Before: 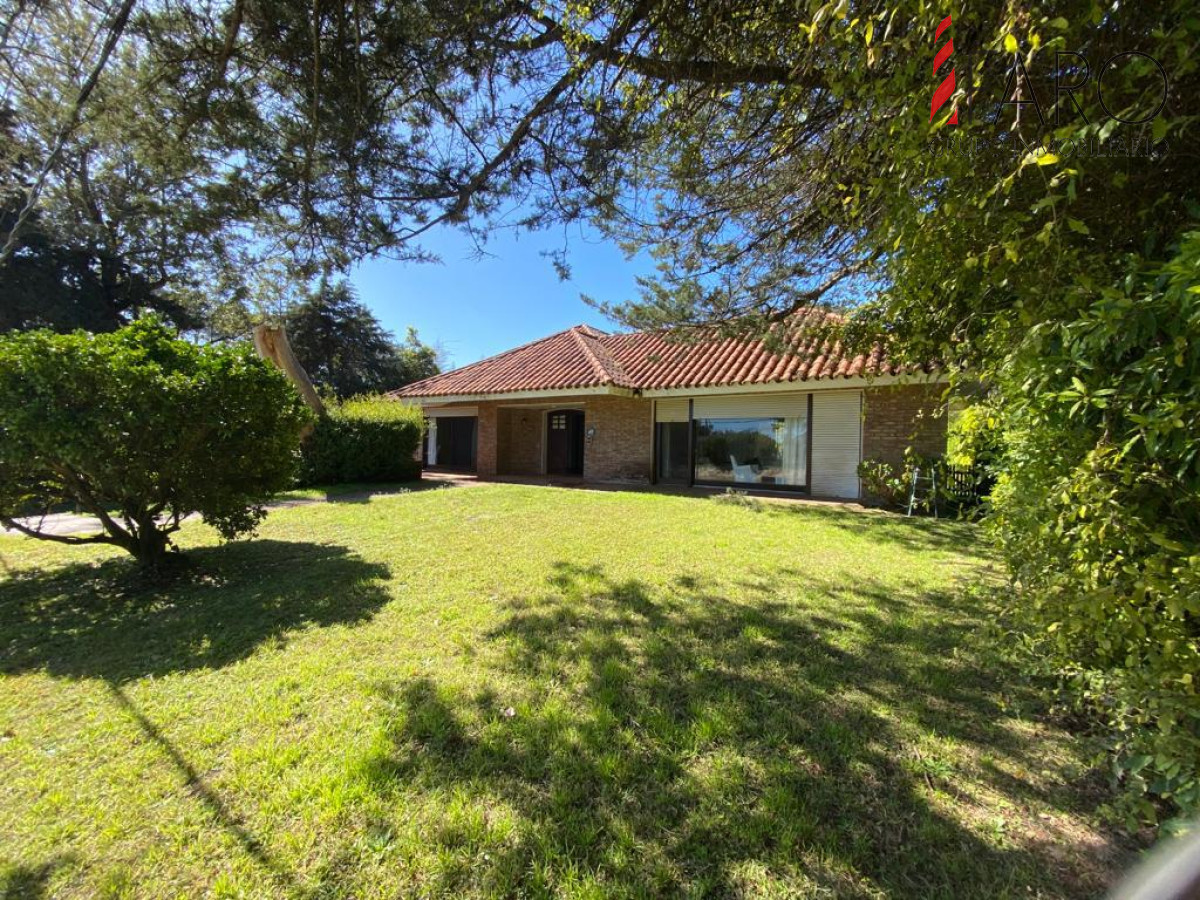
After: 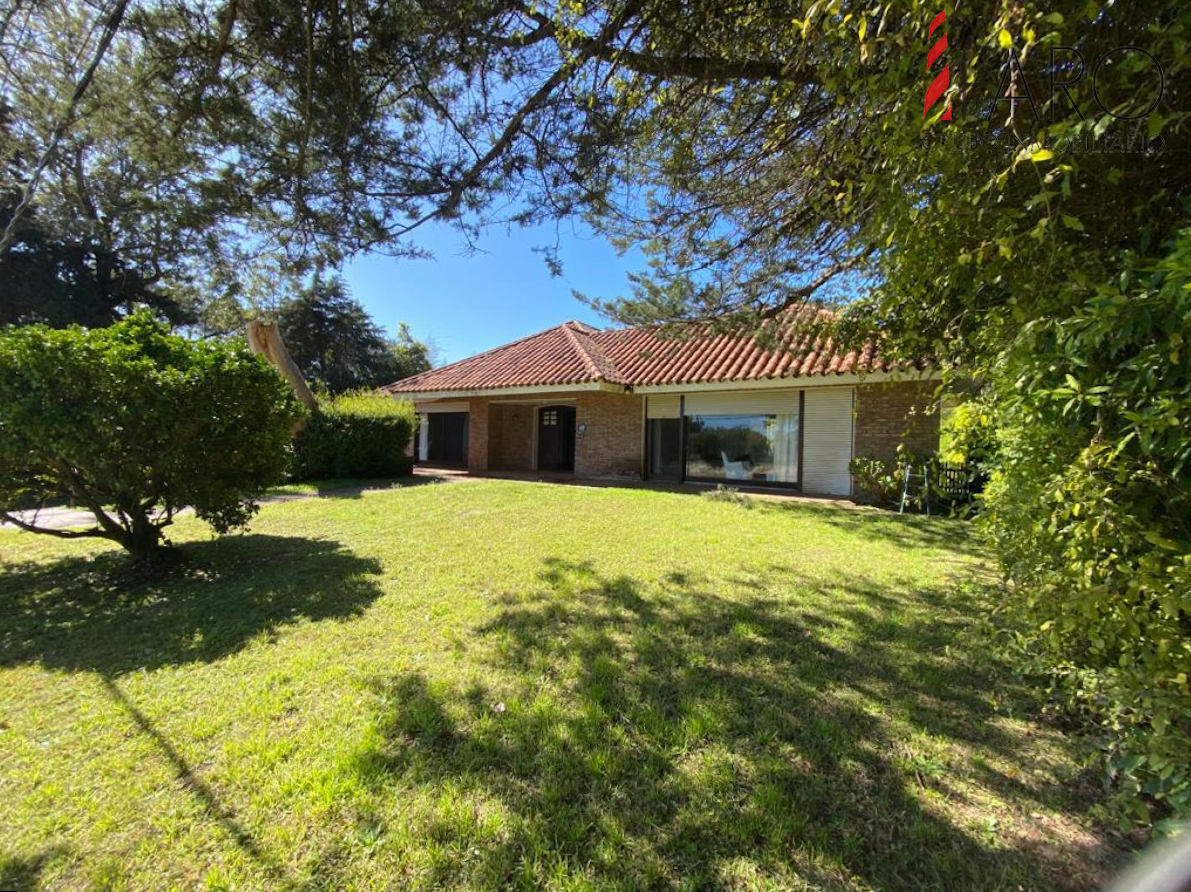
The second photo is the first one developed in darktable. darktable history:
rotate and perspective: rotation 0.192°, lens shift (horizontal) -0.015, crop left 0.005, crop right 0.996, crop top 0.006, crop bottom 0.99
white balance: emerald 1
